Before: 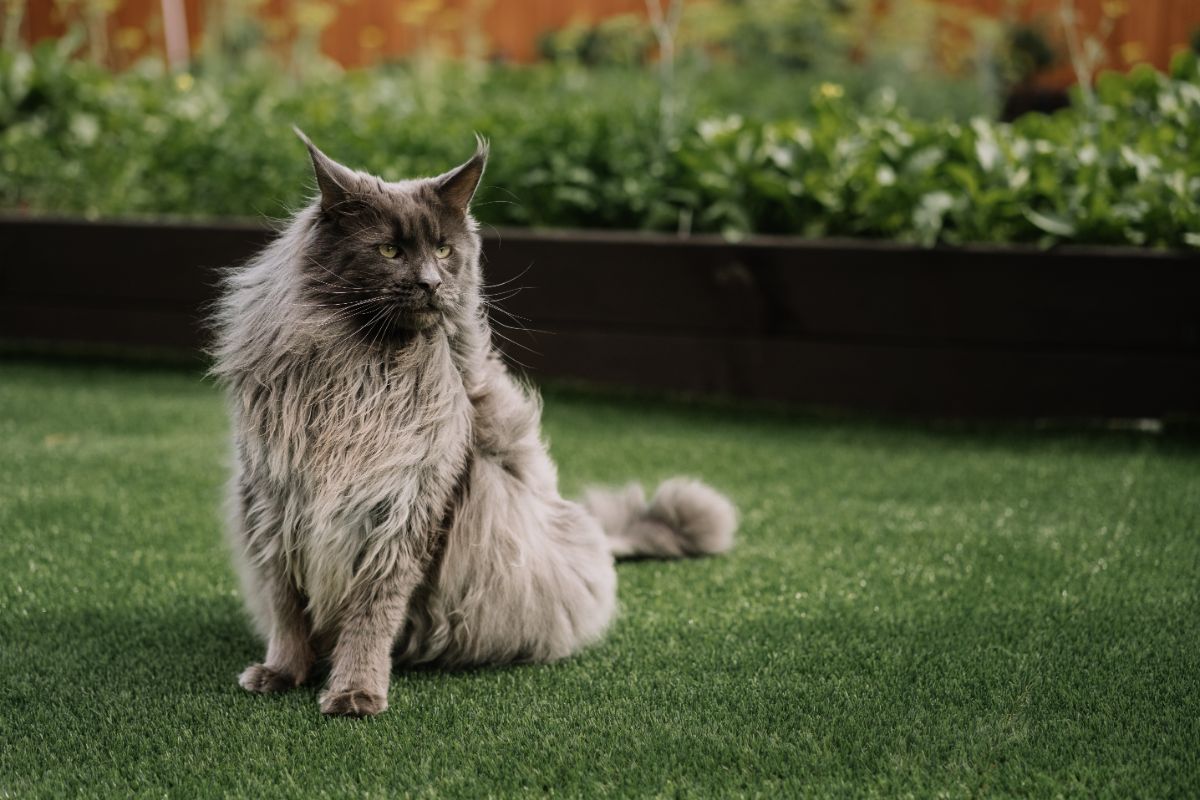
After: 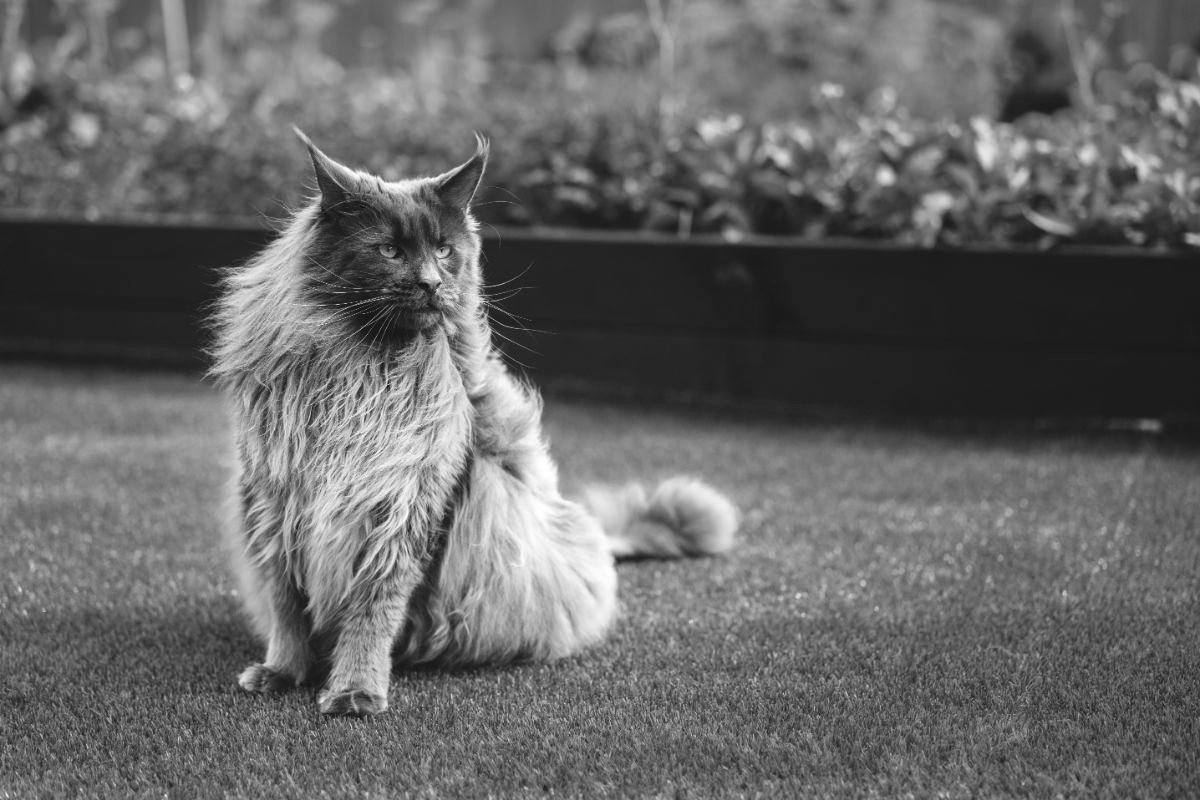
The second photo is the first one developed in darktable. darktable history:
exposure: black level correction -0.005, exposure 0.622 EV, compensate highlight preservation false
monochrome: a -11.7, b 1.62, size 0.5, highlights 0.38
